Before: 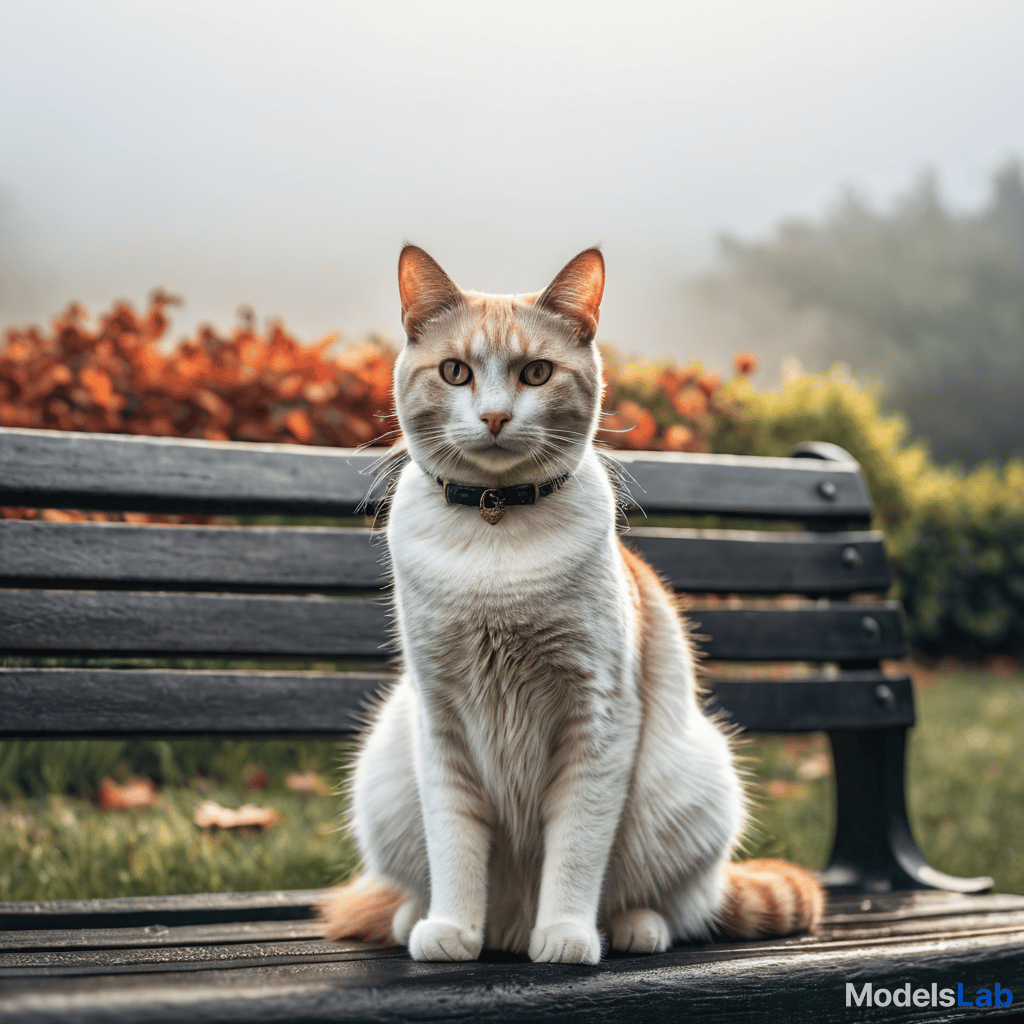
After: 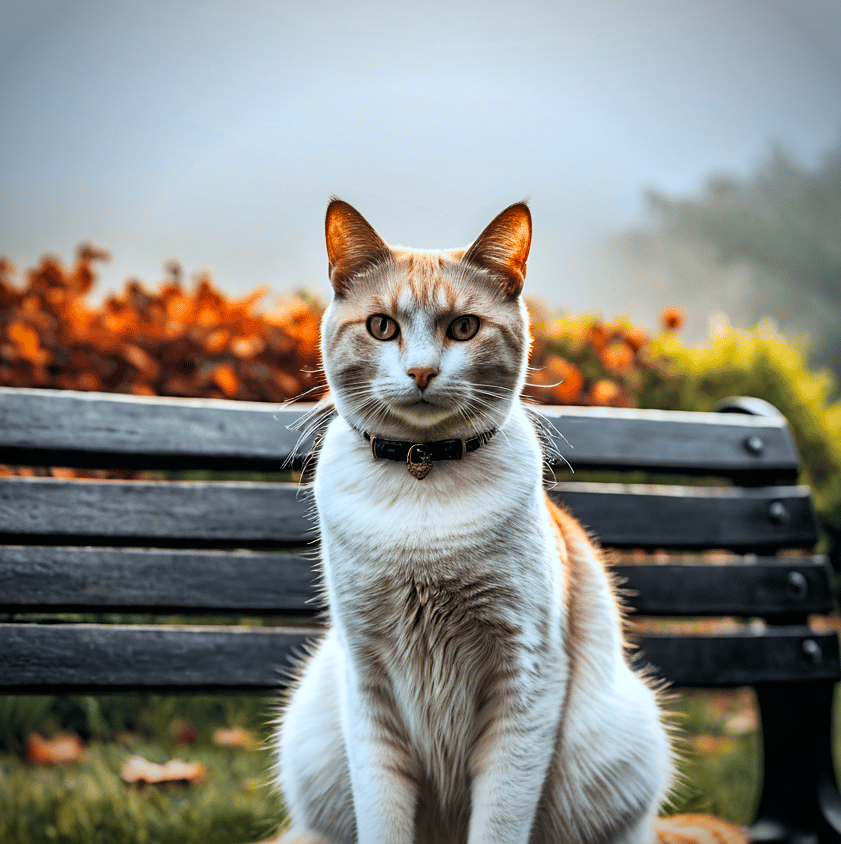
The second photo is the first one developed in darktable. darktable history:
crop and rotate: left 7.192%, top 4.466%, right 10.589%, bottom 13.108%
vignetting: brightness -0.609, saturation -0.003
shadows and highlights: soften with gaussian
sharpen: amount 0.207
tone curve: curves: ch0 [(0, 0) (0.118, 0.034) (0.182, 0.124) (0.265, 0.214) (0.504, 0.508) (0.783, 0.825) (1, 1)], color space Lab, linked channels, preserve colors none
color balance rgb: perceptual saturation grading › global saturation 31.23%, global vibrance 20%
exposure: exposure 0.022 EV, compensate highlight preservation false
color correction: highlights a* -3.91, highlights b* -10.96
